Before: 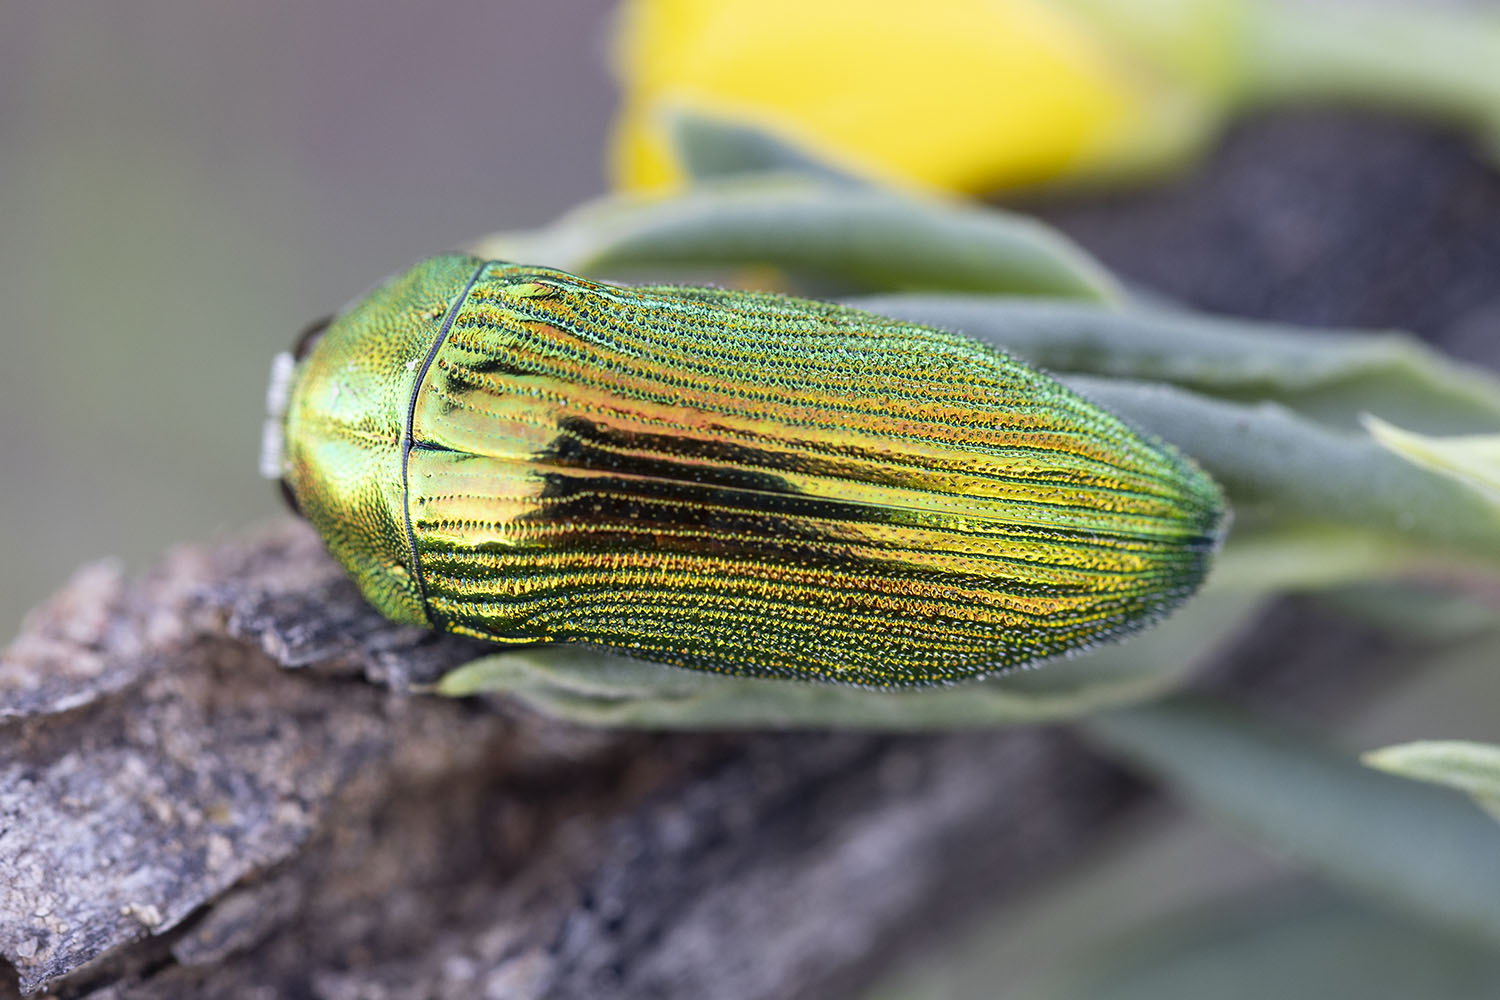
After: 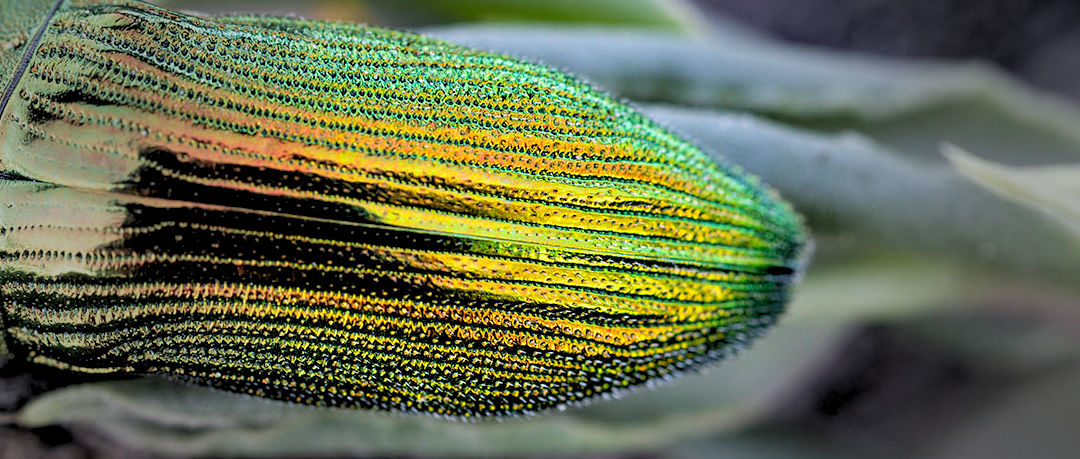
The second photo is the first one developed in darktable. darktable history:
rgb levels: levels [[0.029, 0.461, 0.922], [0, 0.5, 1], [0, 0.5, 1]]
crop and rotate: left 27.938%, top 27.046%, bottom 27.046%
contrast brightness saturation: contrast 0.04, saturation 0.16
white balance: red 1.009, blue 1.027
vignetting: fall-off start 40%, fall-off radius 40%
